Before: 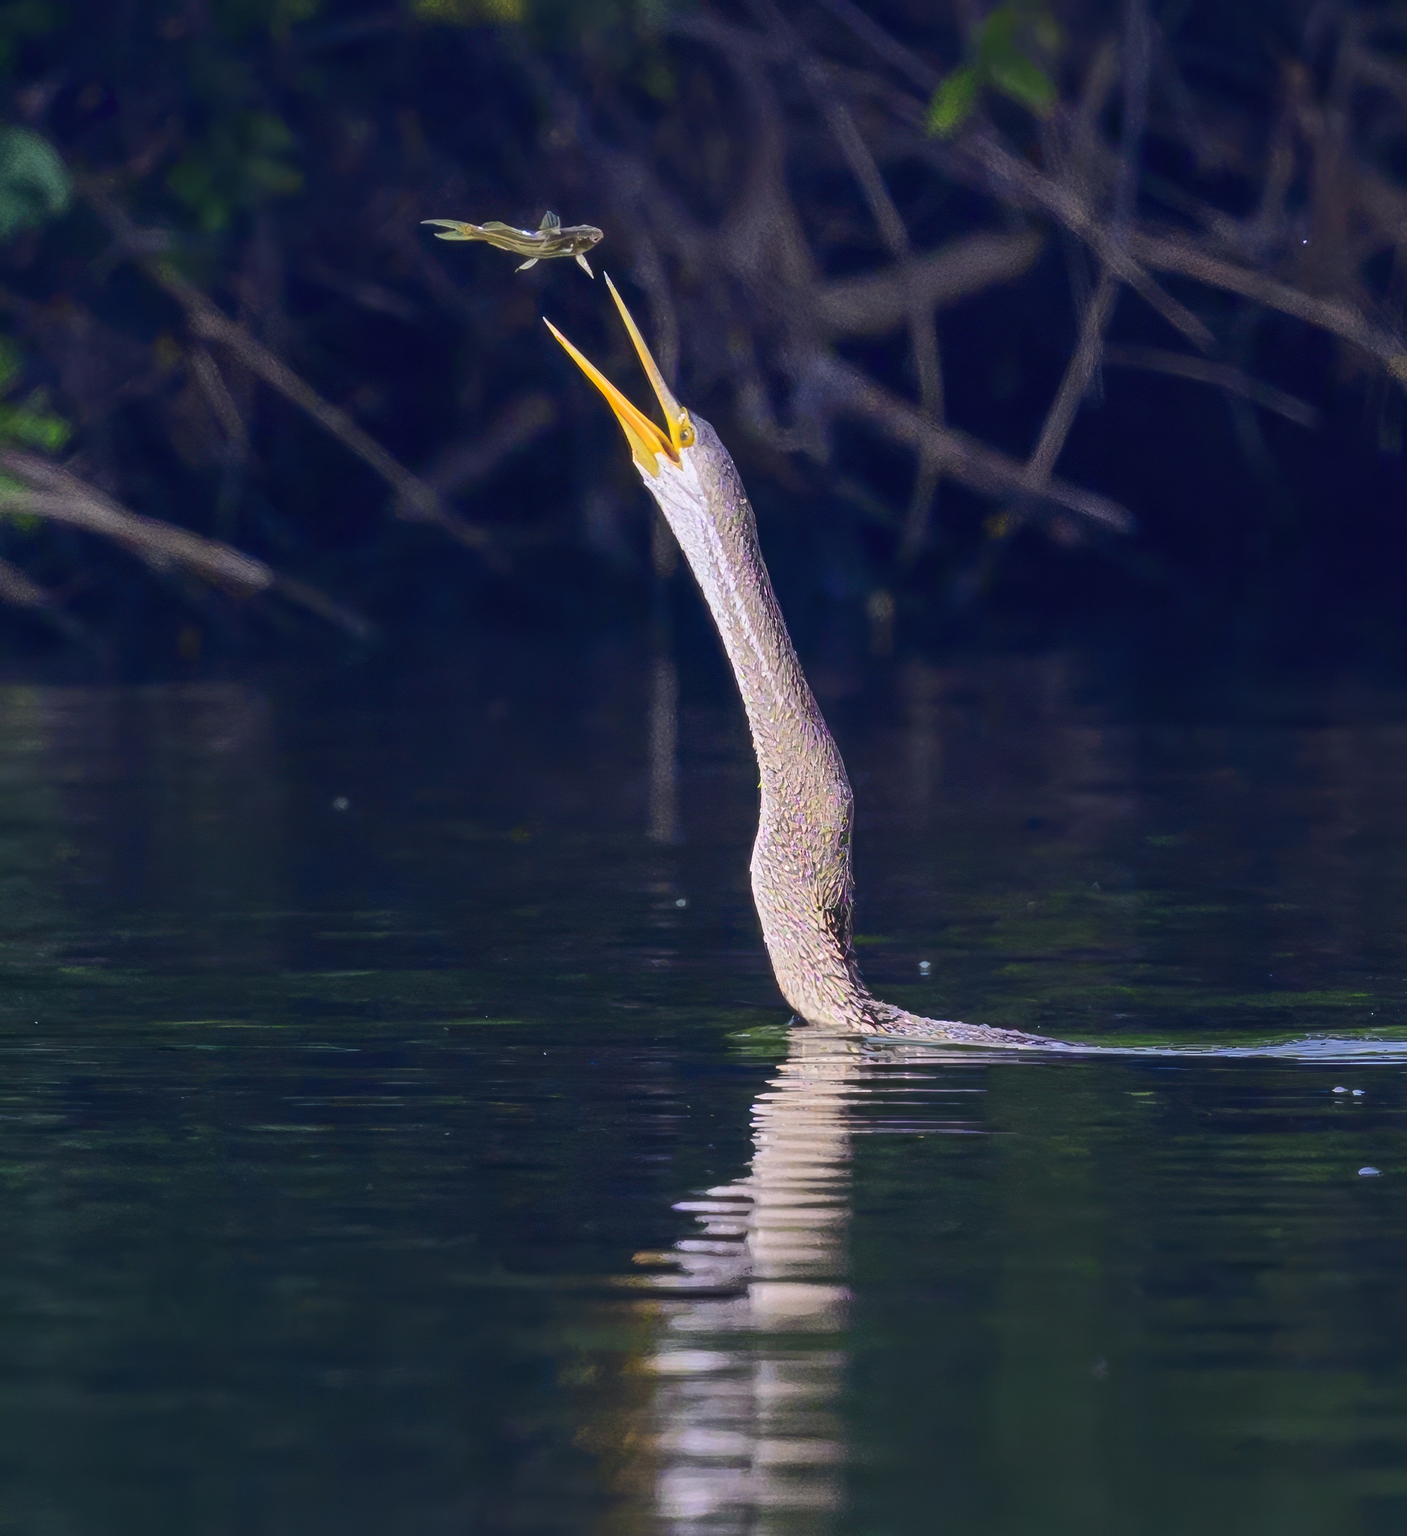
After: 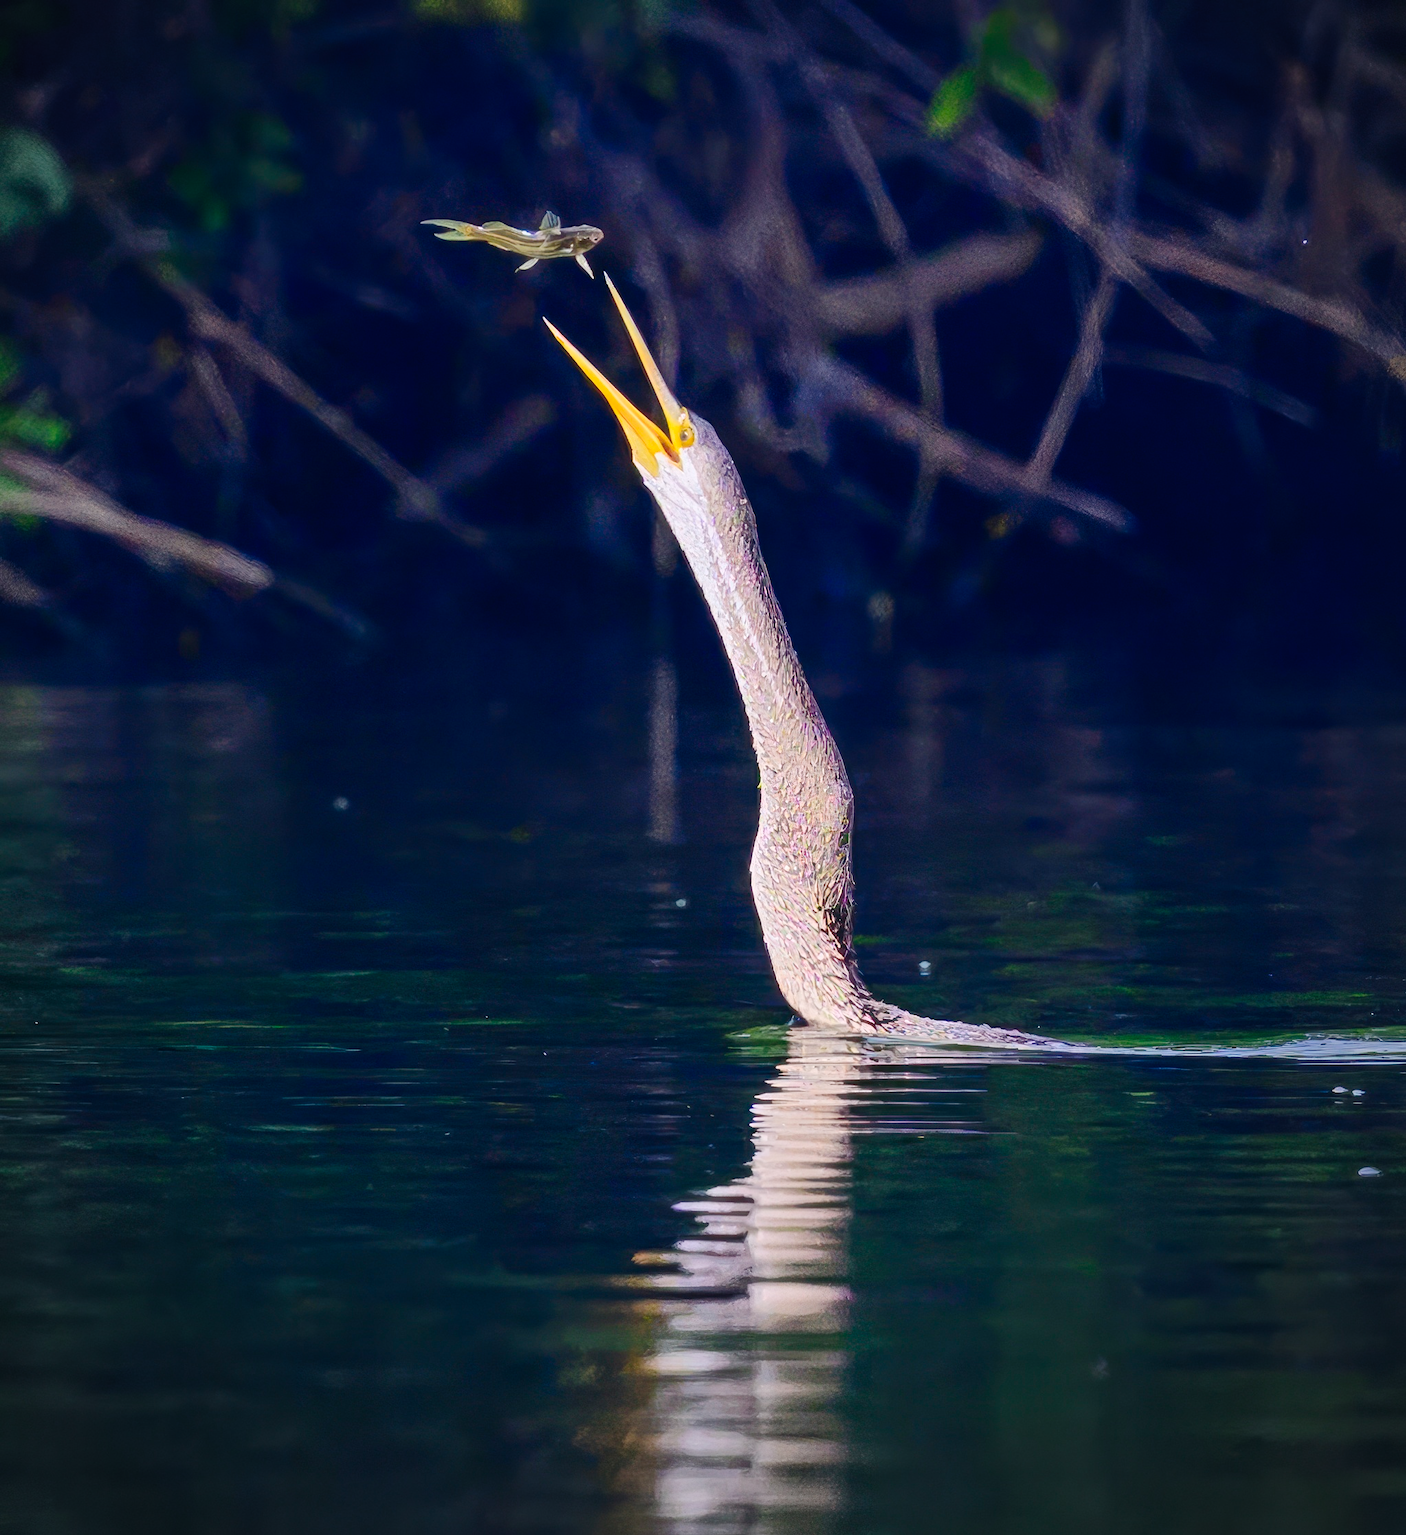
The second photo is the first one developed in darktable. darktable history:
tone curve: curves: ch0 [(0, 0.01) (0.052, 0.045) (0.136, 0.133) (0.29, 0.332) (0.453, 0.531) (0.676, 0.751) (0.89, 0.919) (1, 1)]; ch1 [(0, 0) (0.094, 0.081) (0.285, 0.299) (0.385, 0.403) (0.446, 0.443) (0.495, 0.496) (0.544, 0.552) (0.589, 0.612) (0.722, 0.728) (1, 1)]; ch2 [(0, 0) (0.257, 0.217) (0.43, 0.421) (0.498, 0.507) (0.531, 0.544) (0.56, 0.579) (0.625, 0.642) (1, 1)], preserve colors none
vignetting: center (0.034, -0.096)
